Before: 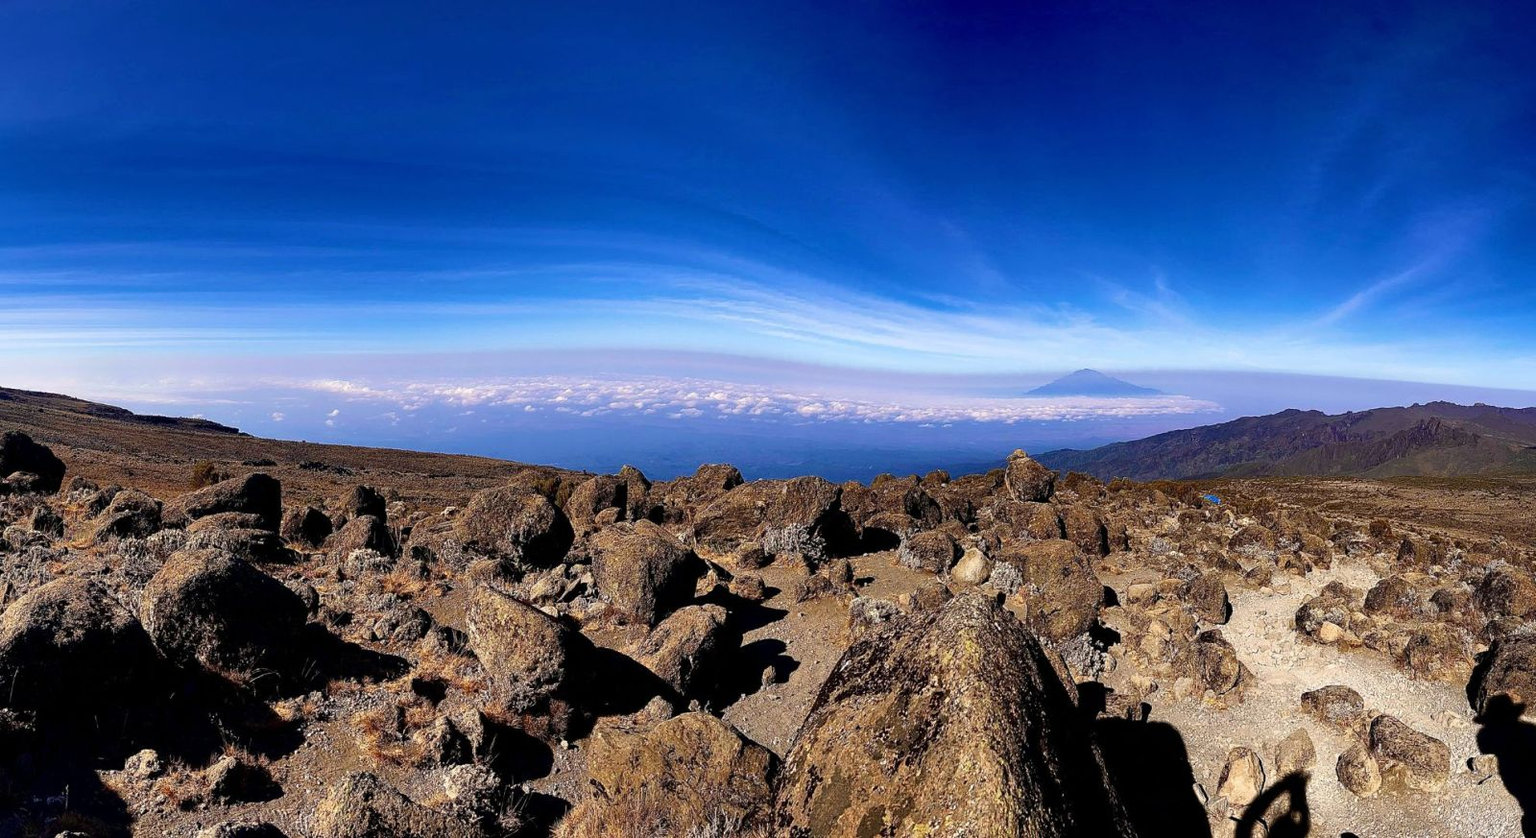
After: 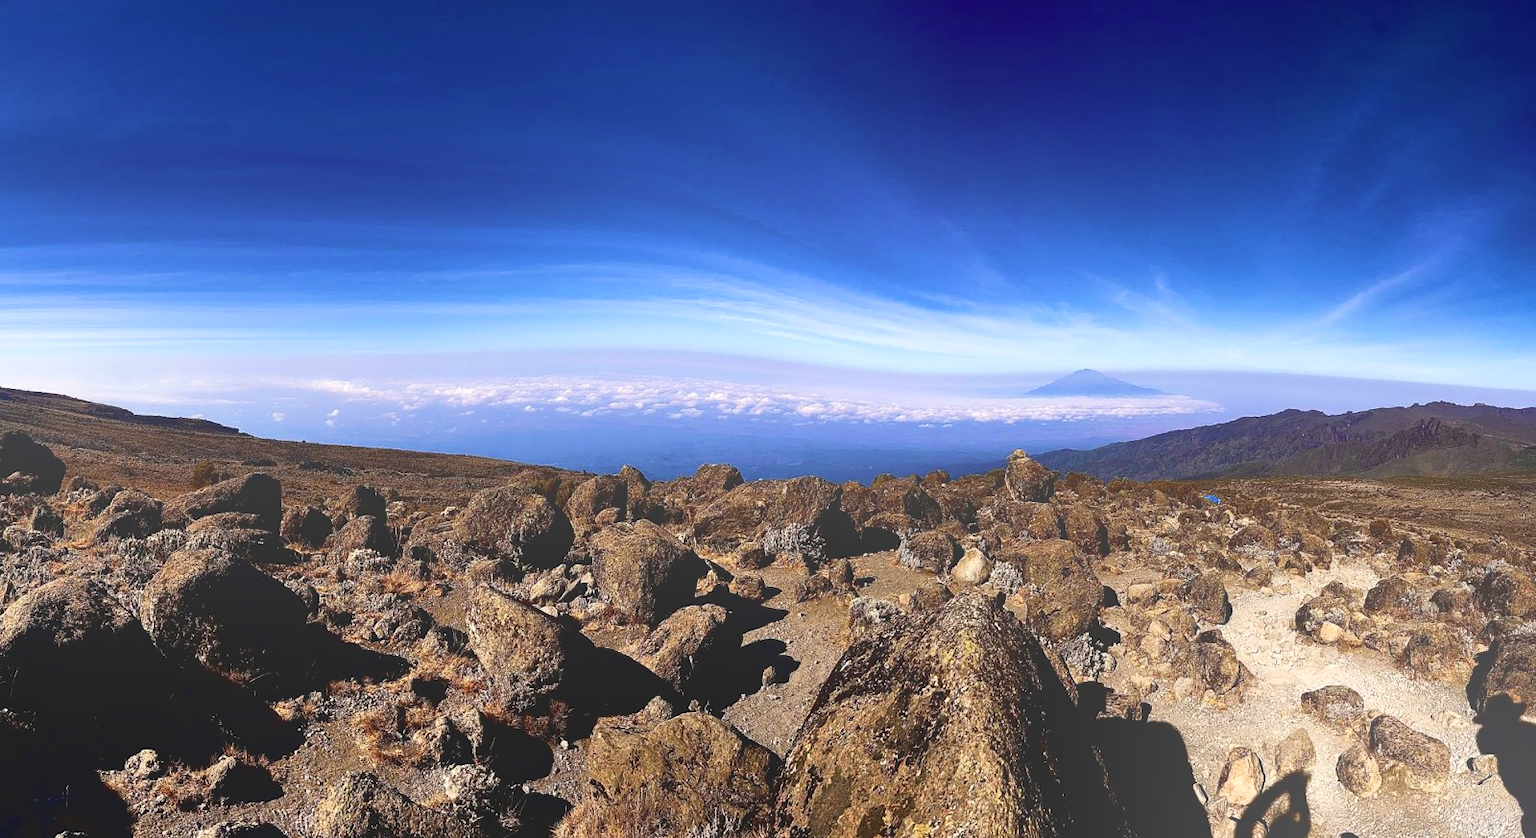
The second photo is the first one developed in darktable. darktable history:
filmic rgb: black relative exposure -5 EV, hardness 2.88, contrast 1.3
tone curve: curves: ch0 [(0, 0.081) (0.483, 0.453) (0.881, 0.992)]
bloom: size 40%
